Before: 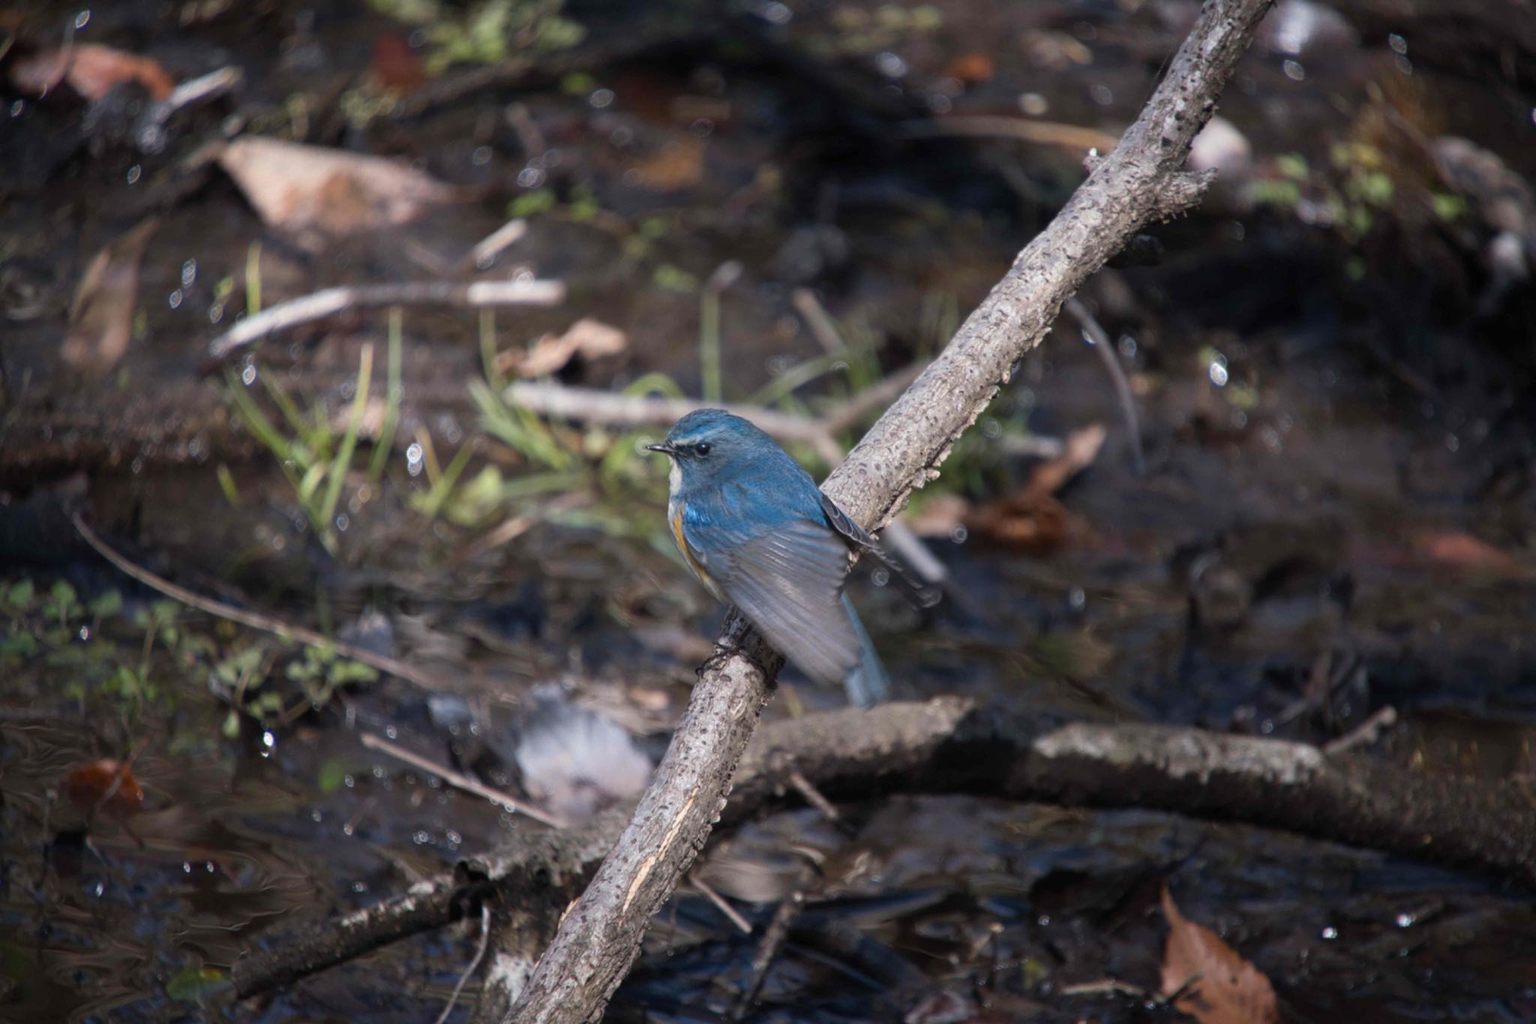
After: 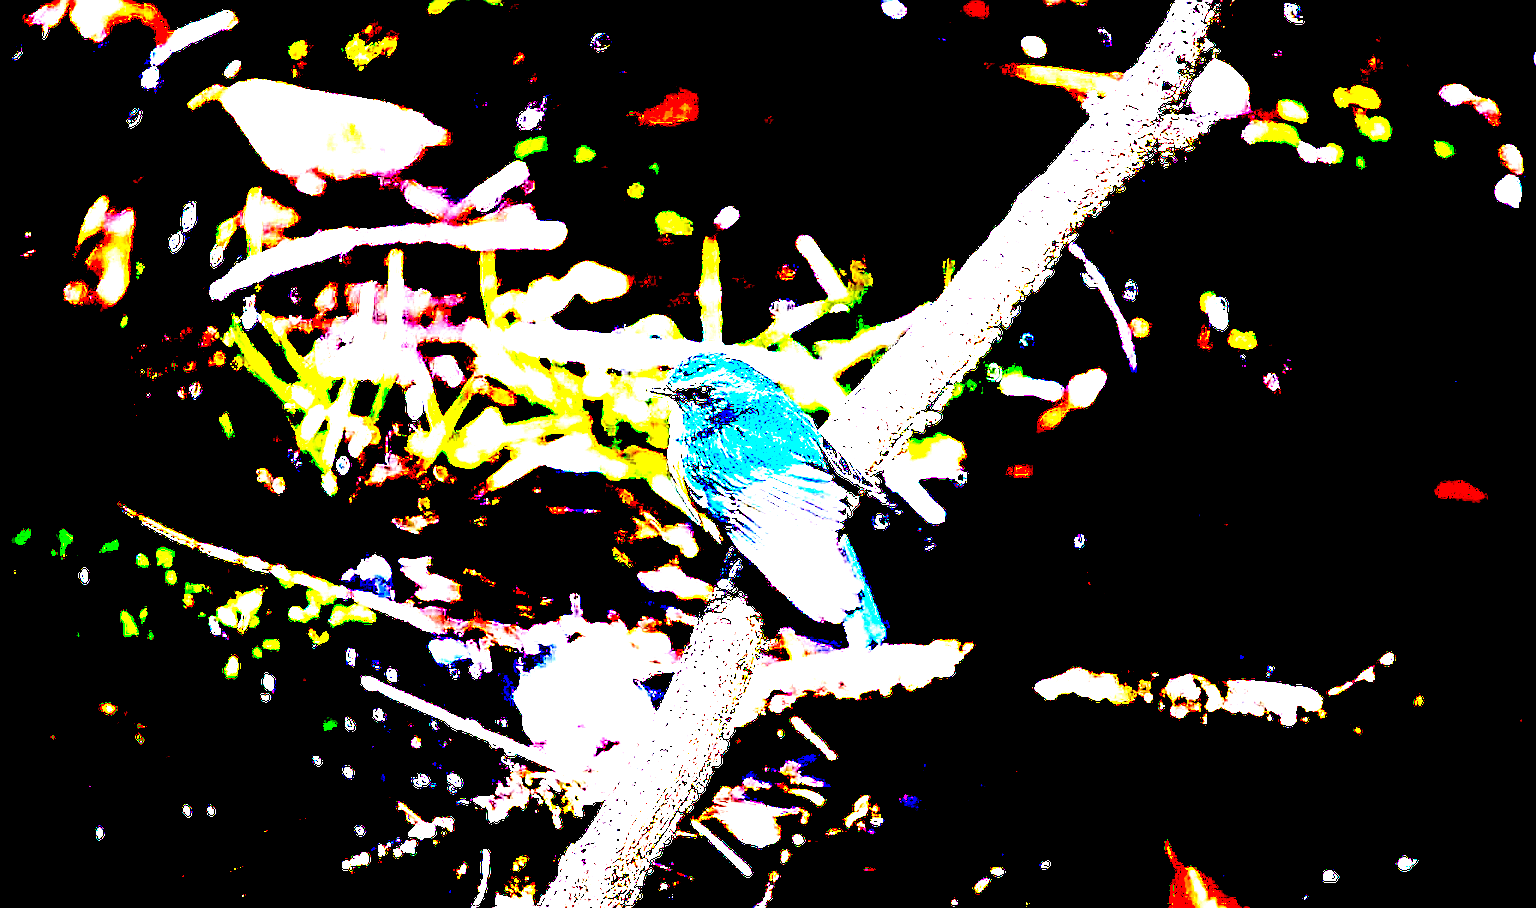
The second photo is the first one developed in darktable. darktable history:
sharpen: amount 1
exposure: black level correction 0.1, exposure 3 EV, compensate highlight preservation false
crop and rotate: top 5.609%, bottom 5.609%
